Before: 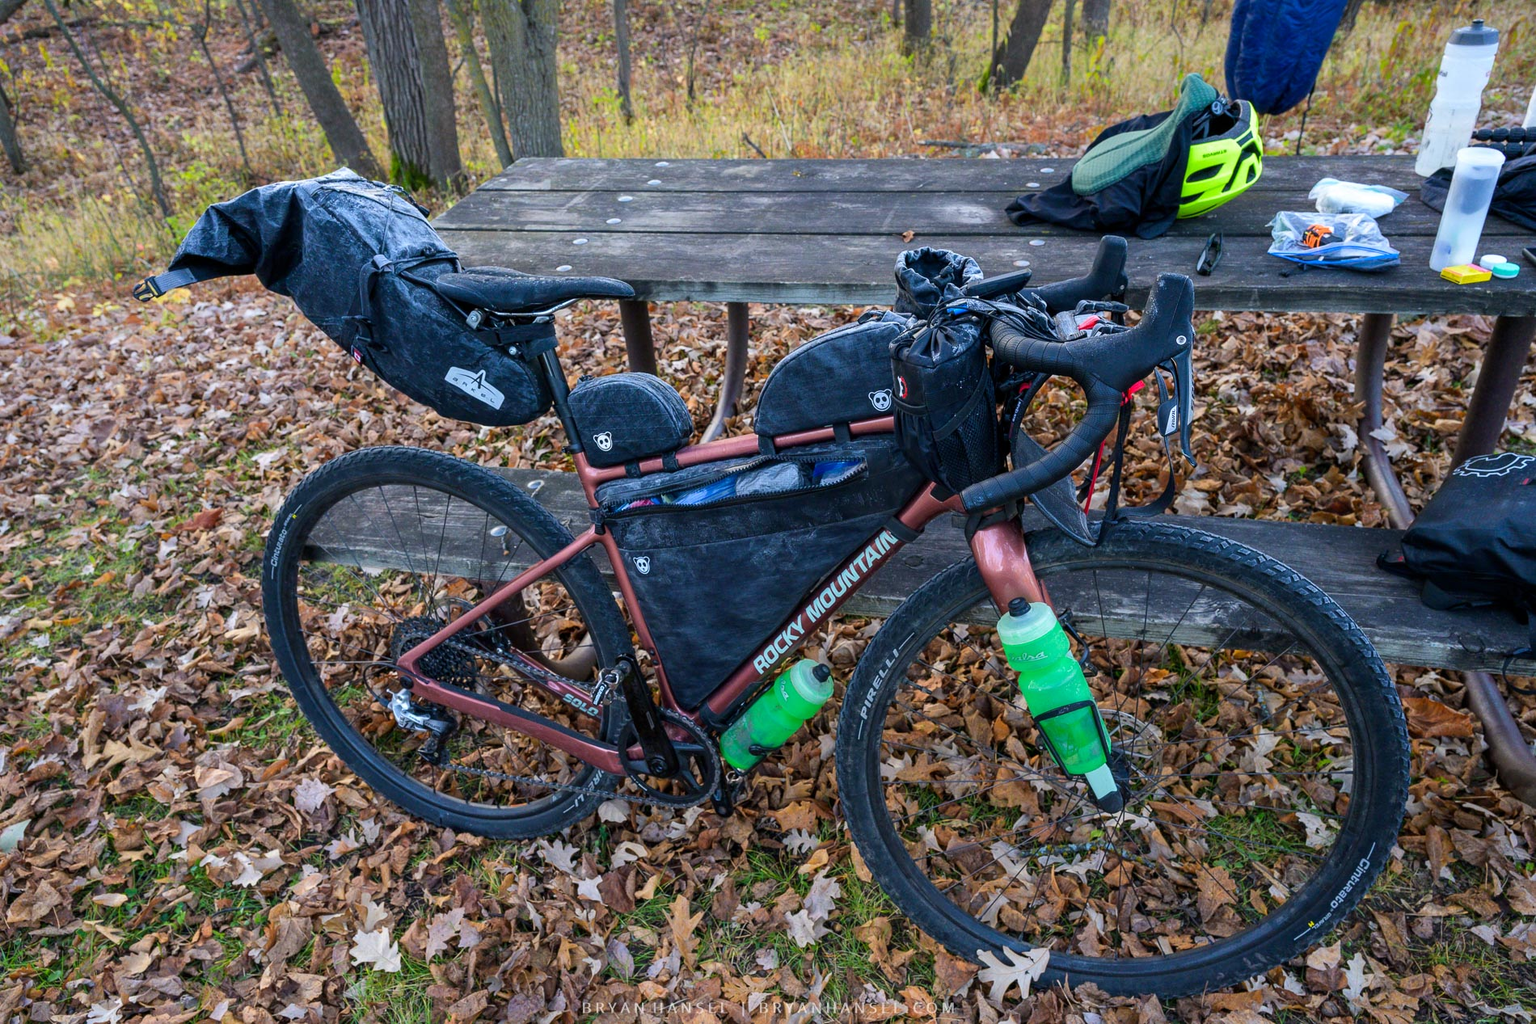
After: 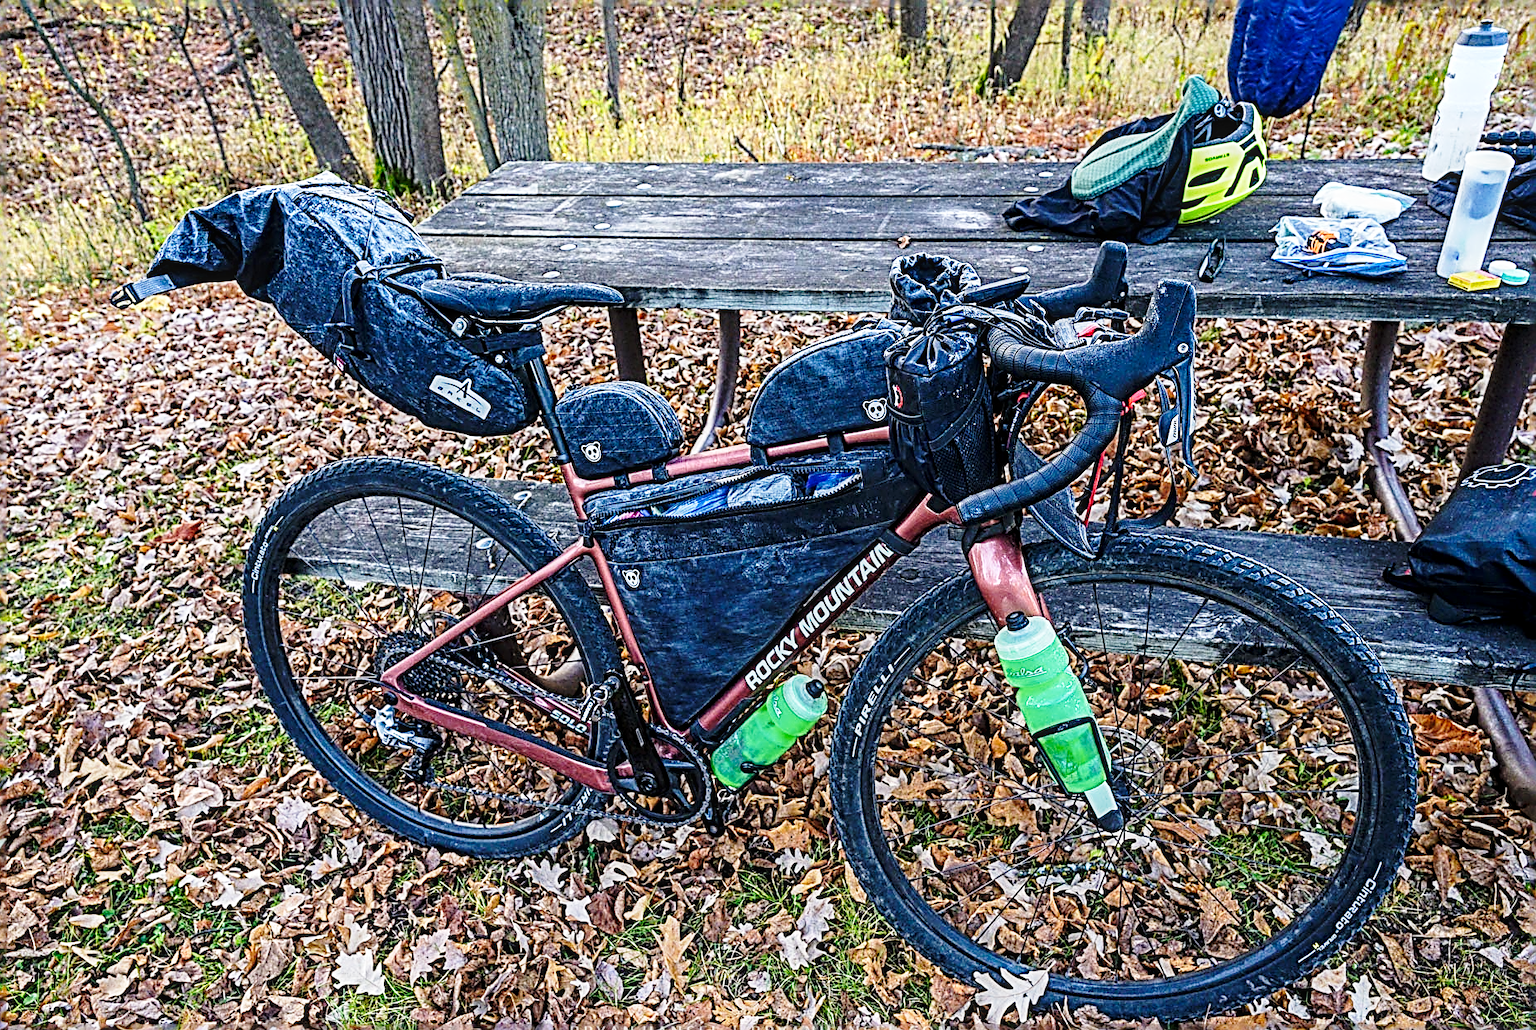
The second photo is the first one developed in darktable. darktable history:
sharpen: radius 3.164, amount 1.713
base curve: curves: ch0 [(0, 0) (0.028, 0.03) (0.121, 0.232) (0.46, 0.748) (0.859, 0.968) (1, 1)], preserve colors none
local contrast: on, module defaults
crop and rotate: left 1.731%, right 0.511%, bottom 1.579%
